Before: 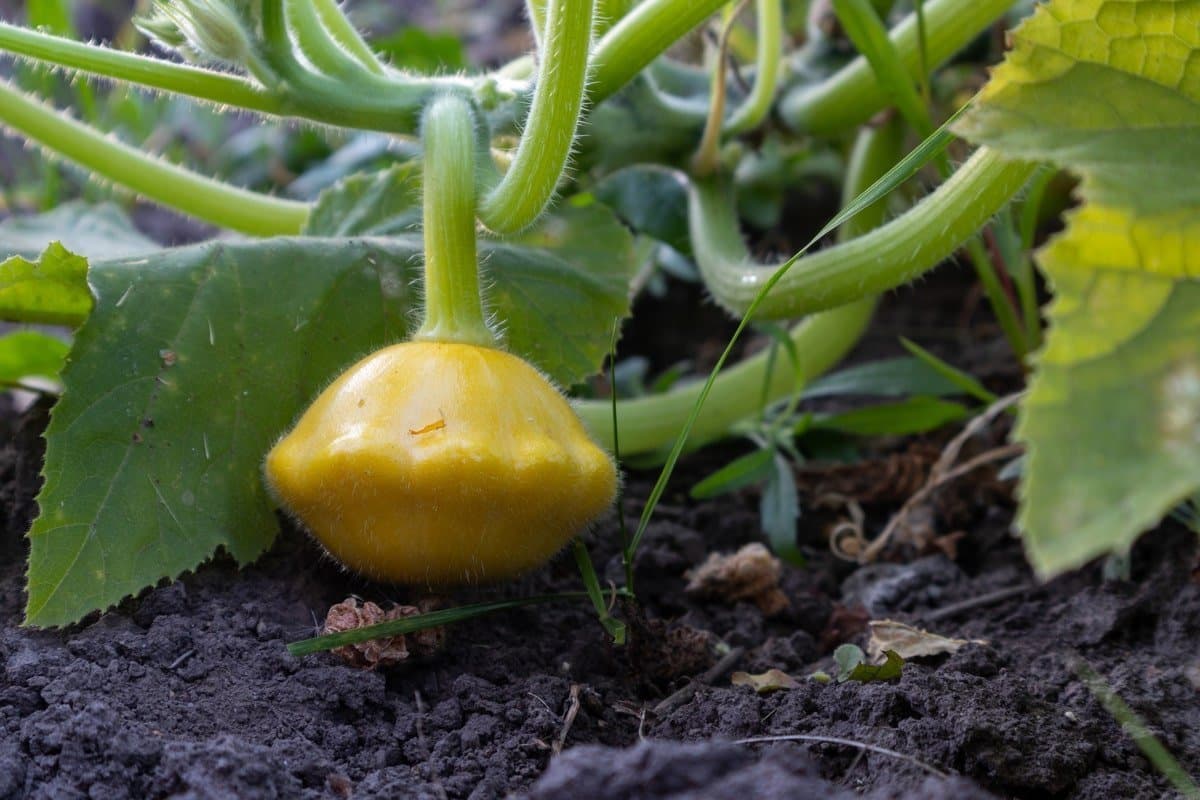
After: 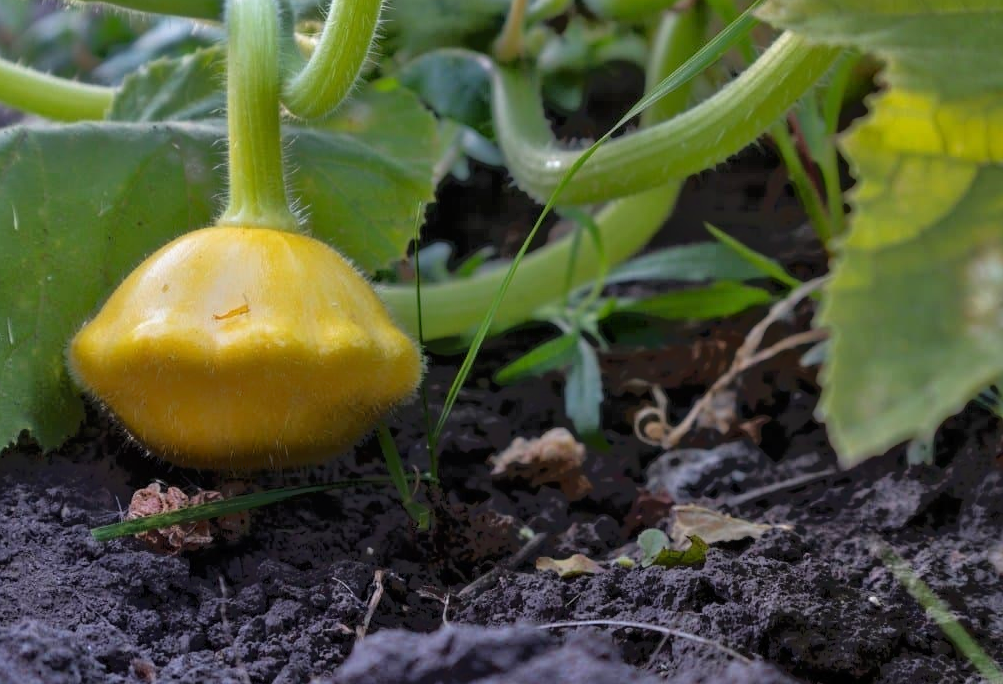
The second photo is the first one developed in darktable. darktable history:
crop: left 16.395%, top 14.496%
tone equalizer: -7 EV -0.651 EV, -6 EV 0.964 EV, -5 EV -0.472 EV, -4 EV 0.424 EV, -3 EV 0.434 EV, -2 EV 0.161 EV, -1 EV -0.157 EV, +0 EV -0.363 EV
